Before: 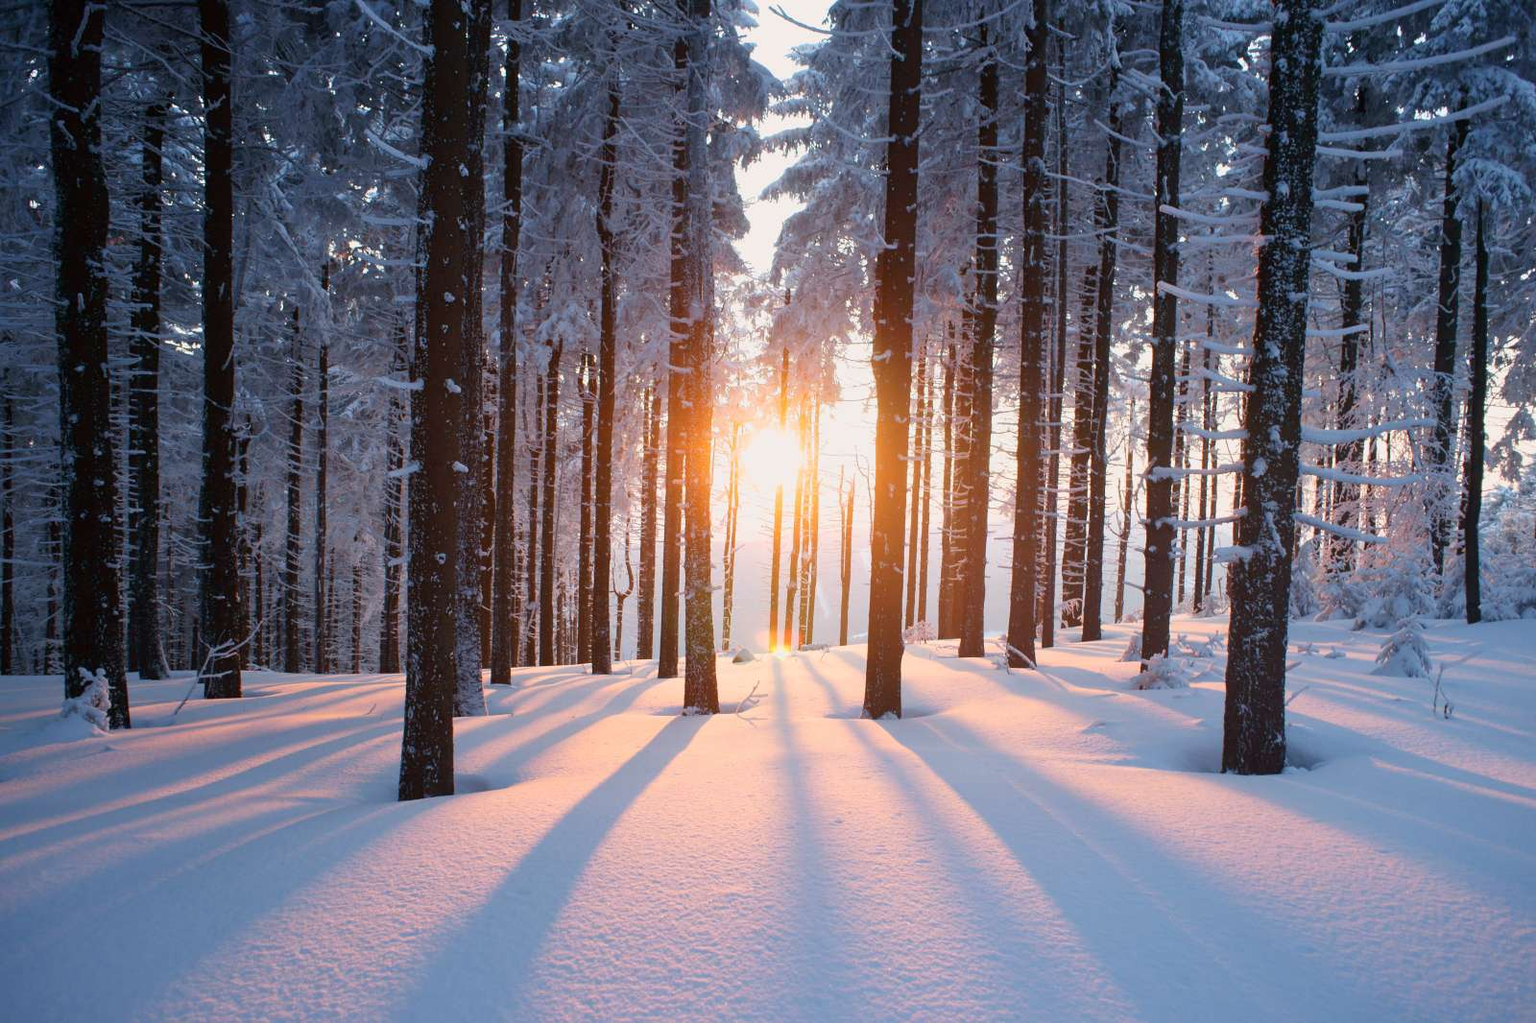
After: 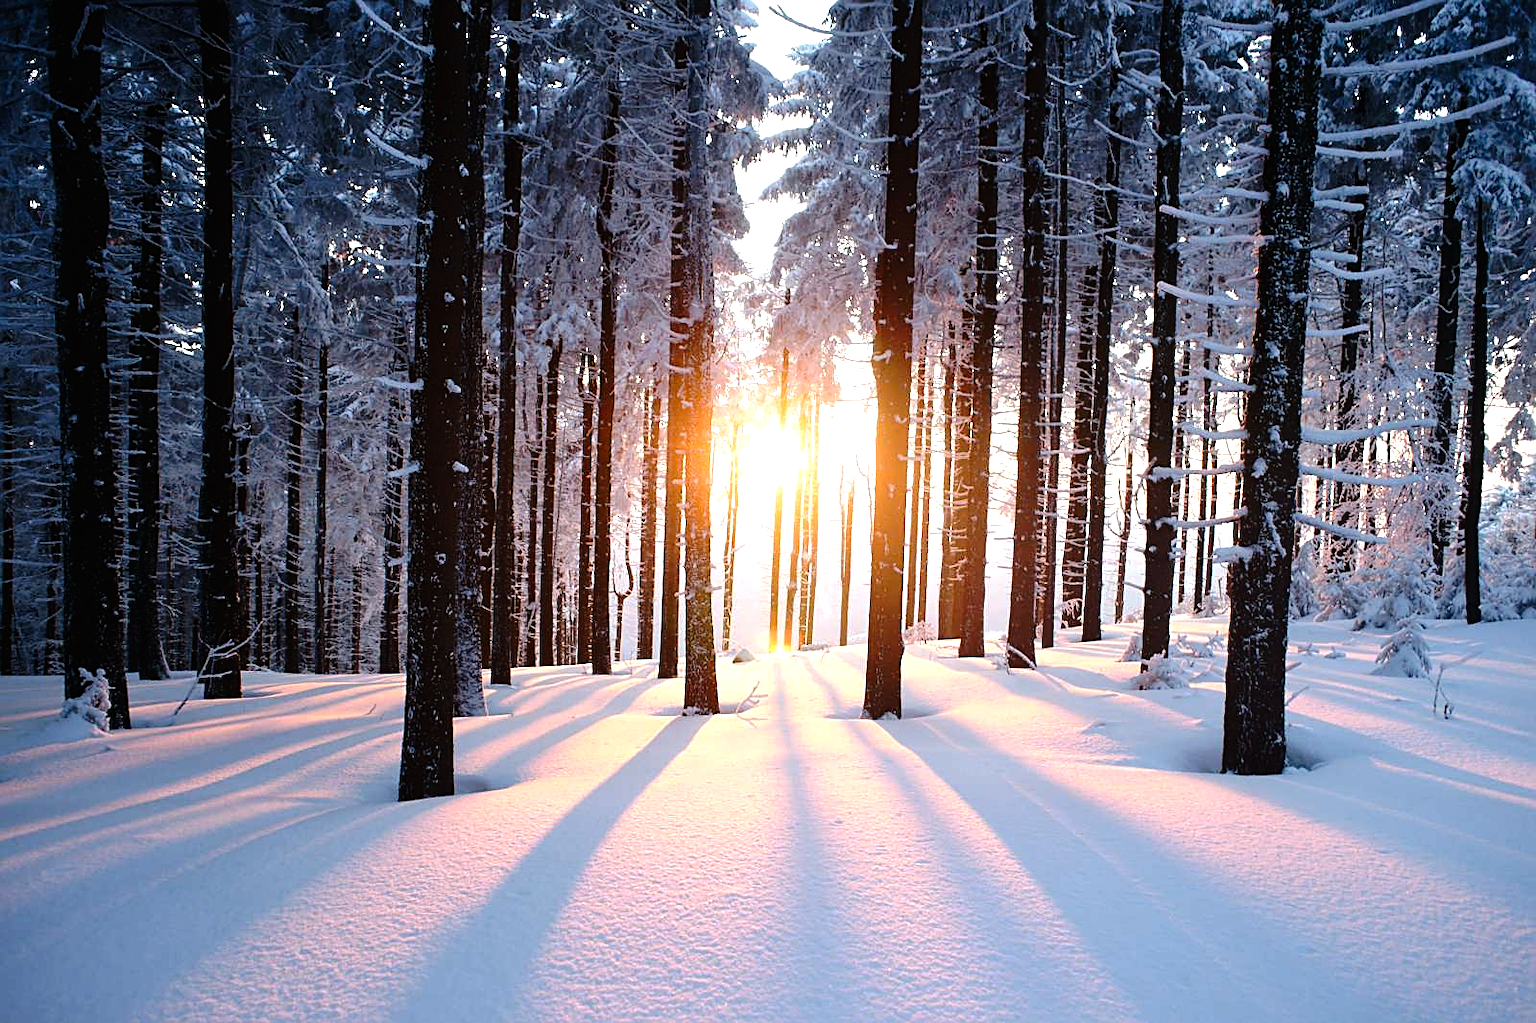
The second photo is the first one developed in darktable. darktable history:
tone equalizer: -8 EV -0.75 EV, -7 EV -0.7 EV, -6 EV -0.6 EV, -5 EV -0.4 EV, -3 EV 0.4 EV, -2 EV 0.6 EV, -1 EV 0.7 EV, +0 EV 0.75 EV, edges refinement/feathering 500, mask exposure compensation -1.57 EV, preserve details no
tone curve: curves: ch0 [(0, 0) (0.003, 0.008) (0.011, 0.01) (0.025, 0.012) (0.044, 0.023) (0.069, 0.033) (0.1, 0.046) (0.136, 0.075) (0.177, 0.116) (0.224, 0.171) (0.277, 0.235) (0.335, 0.312) (0.399, 0.397) (0.468, 0.466) (0.543, 0.54) (0.623, 0.62) (0.709, 0.701) (0.801, 0.782) (0.898, 0.877) (1, 1)], preserve colors none
sharpen: on, module defaults
